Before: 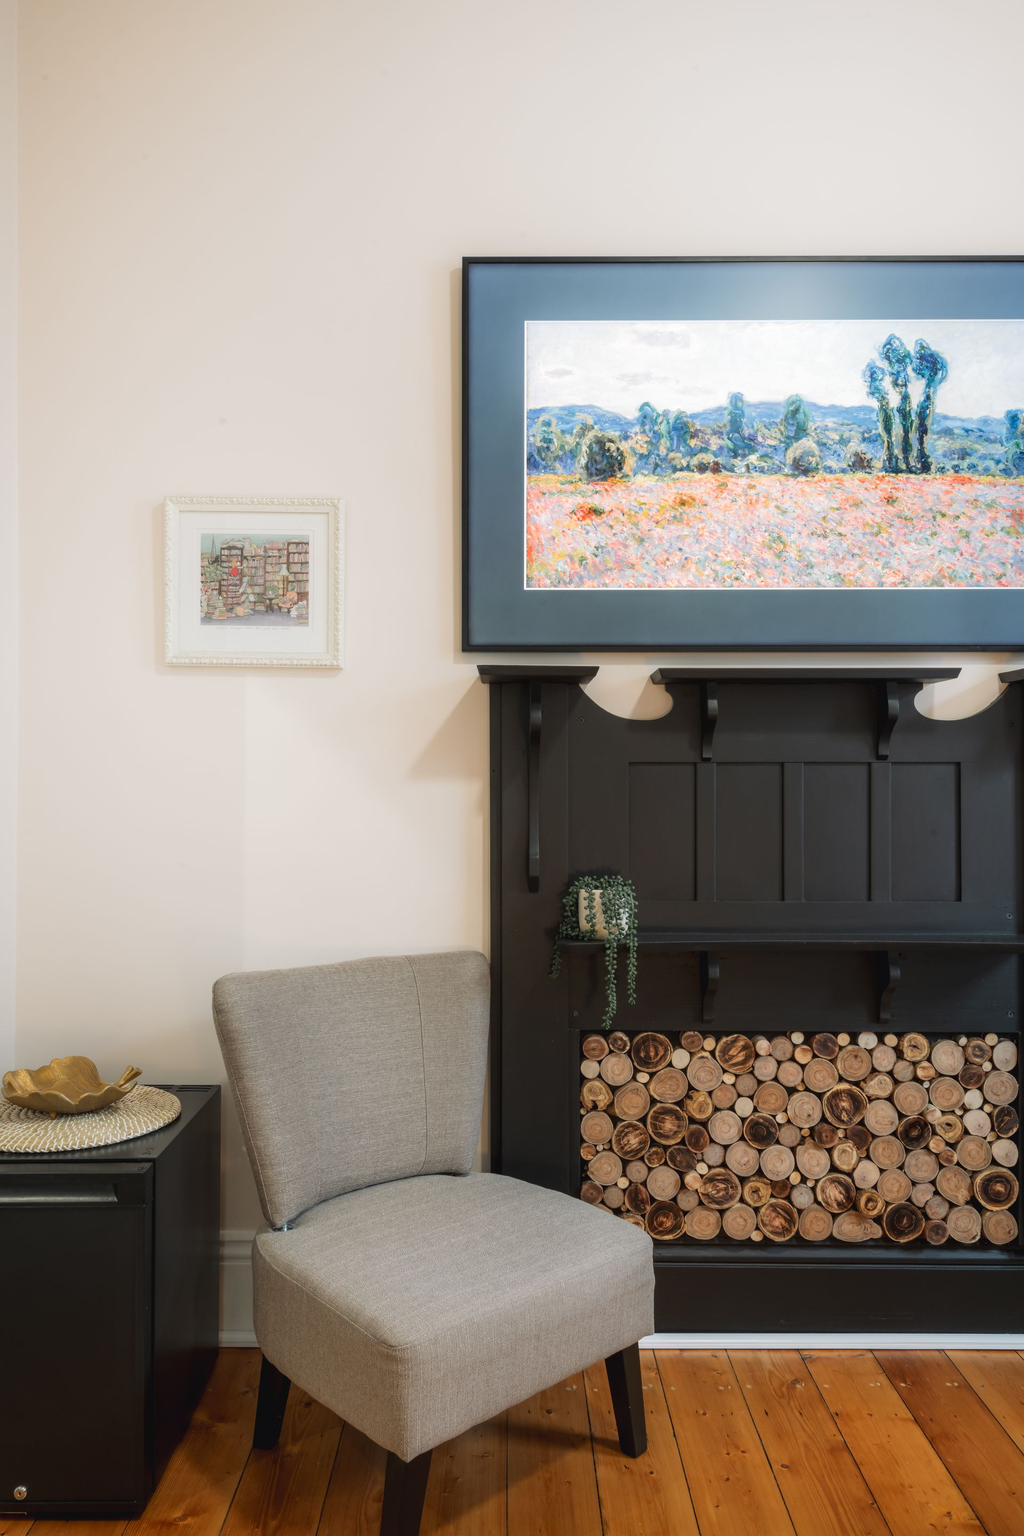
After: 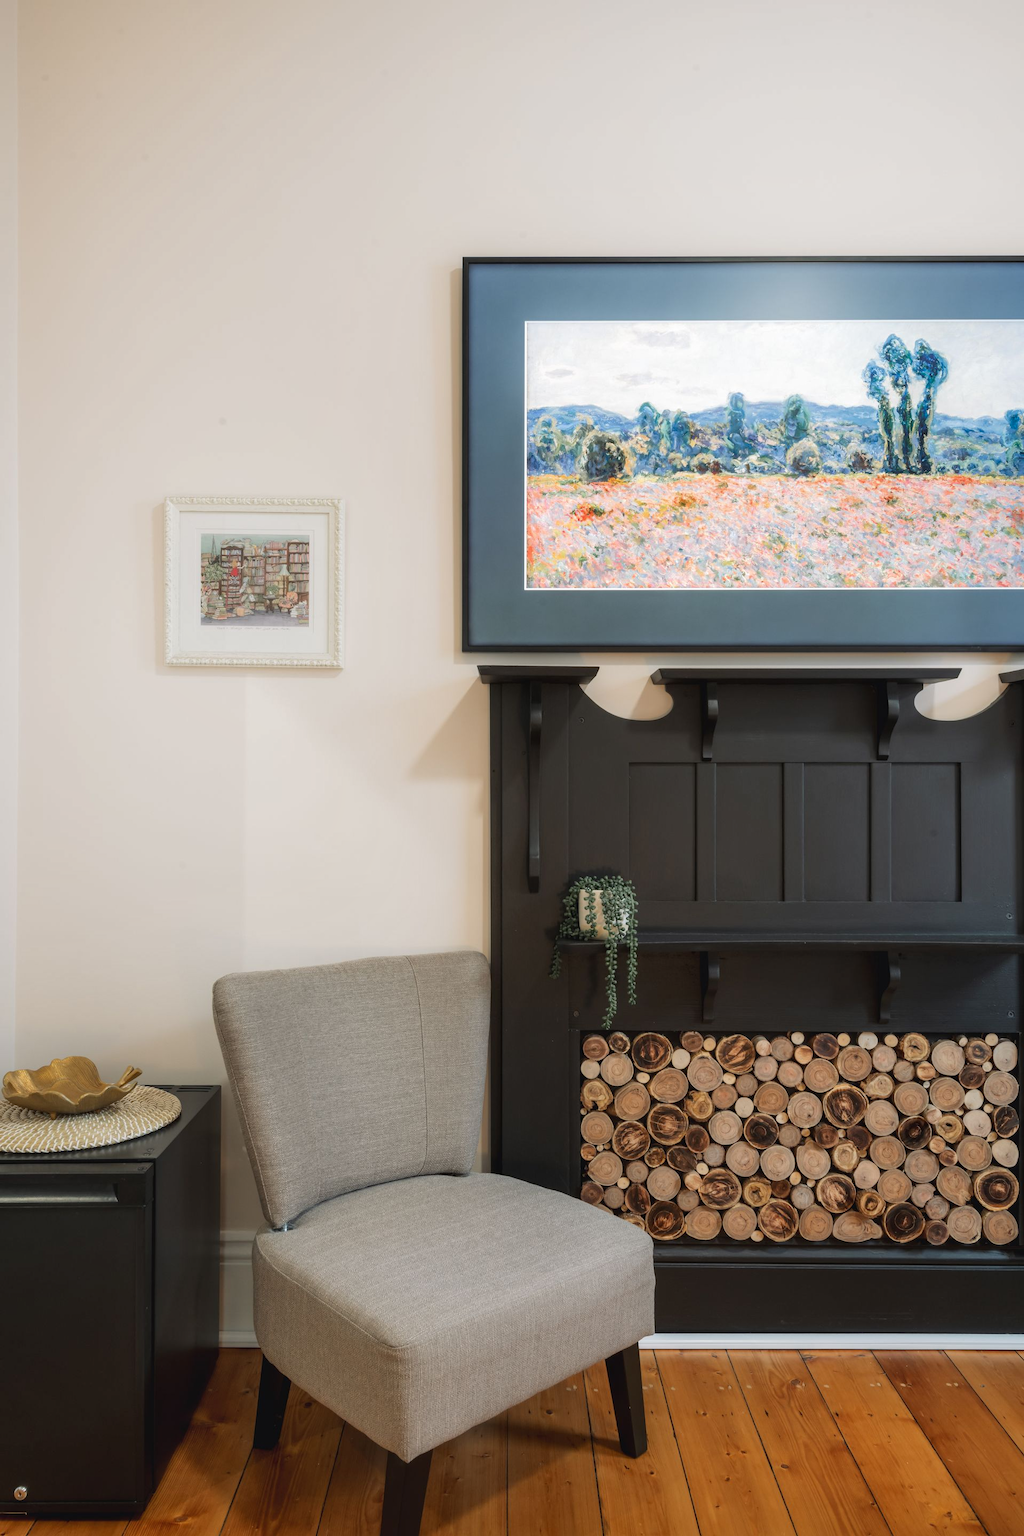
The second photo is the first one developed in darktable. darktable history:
shadows and highlights: radius 127.36, shadows 30.53, highlights -30.55, low approximation 0.01, soften with gaussian
